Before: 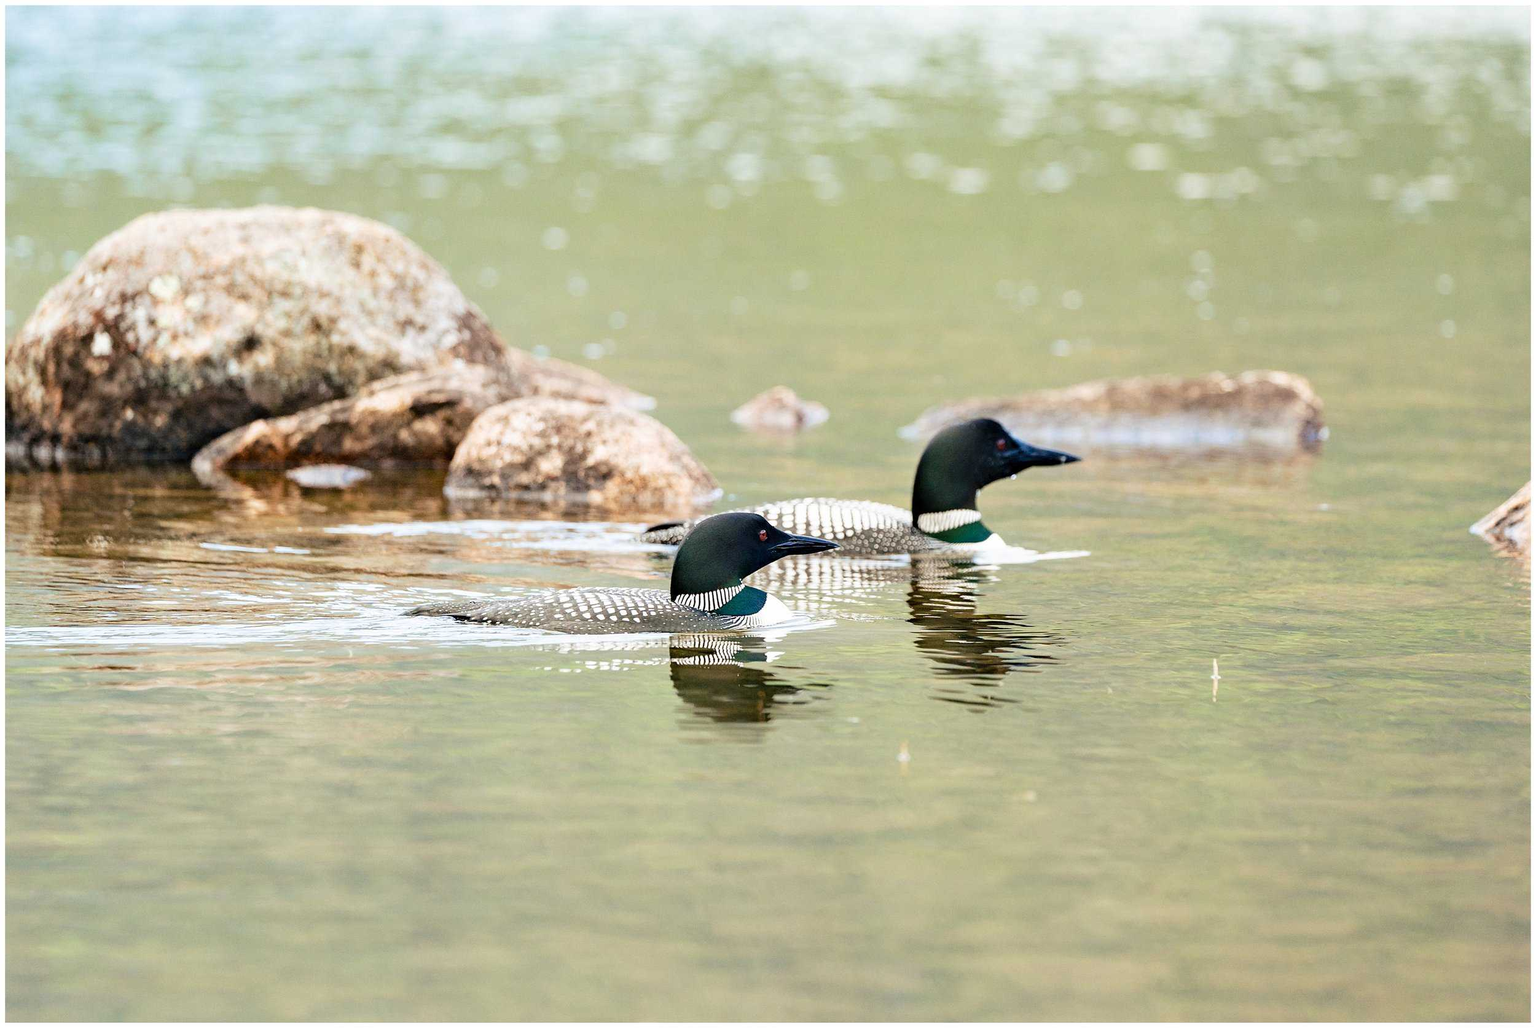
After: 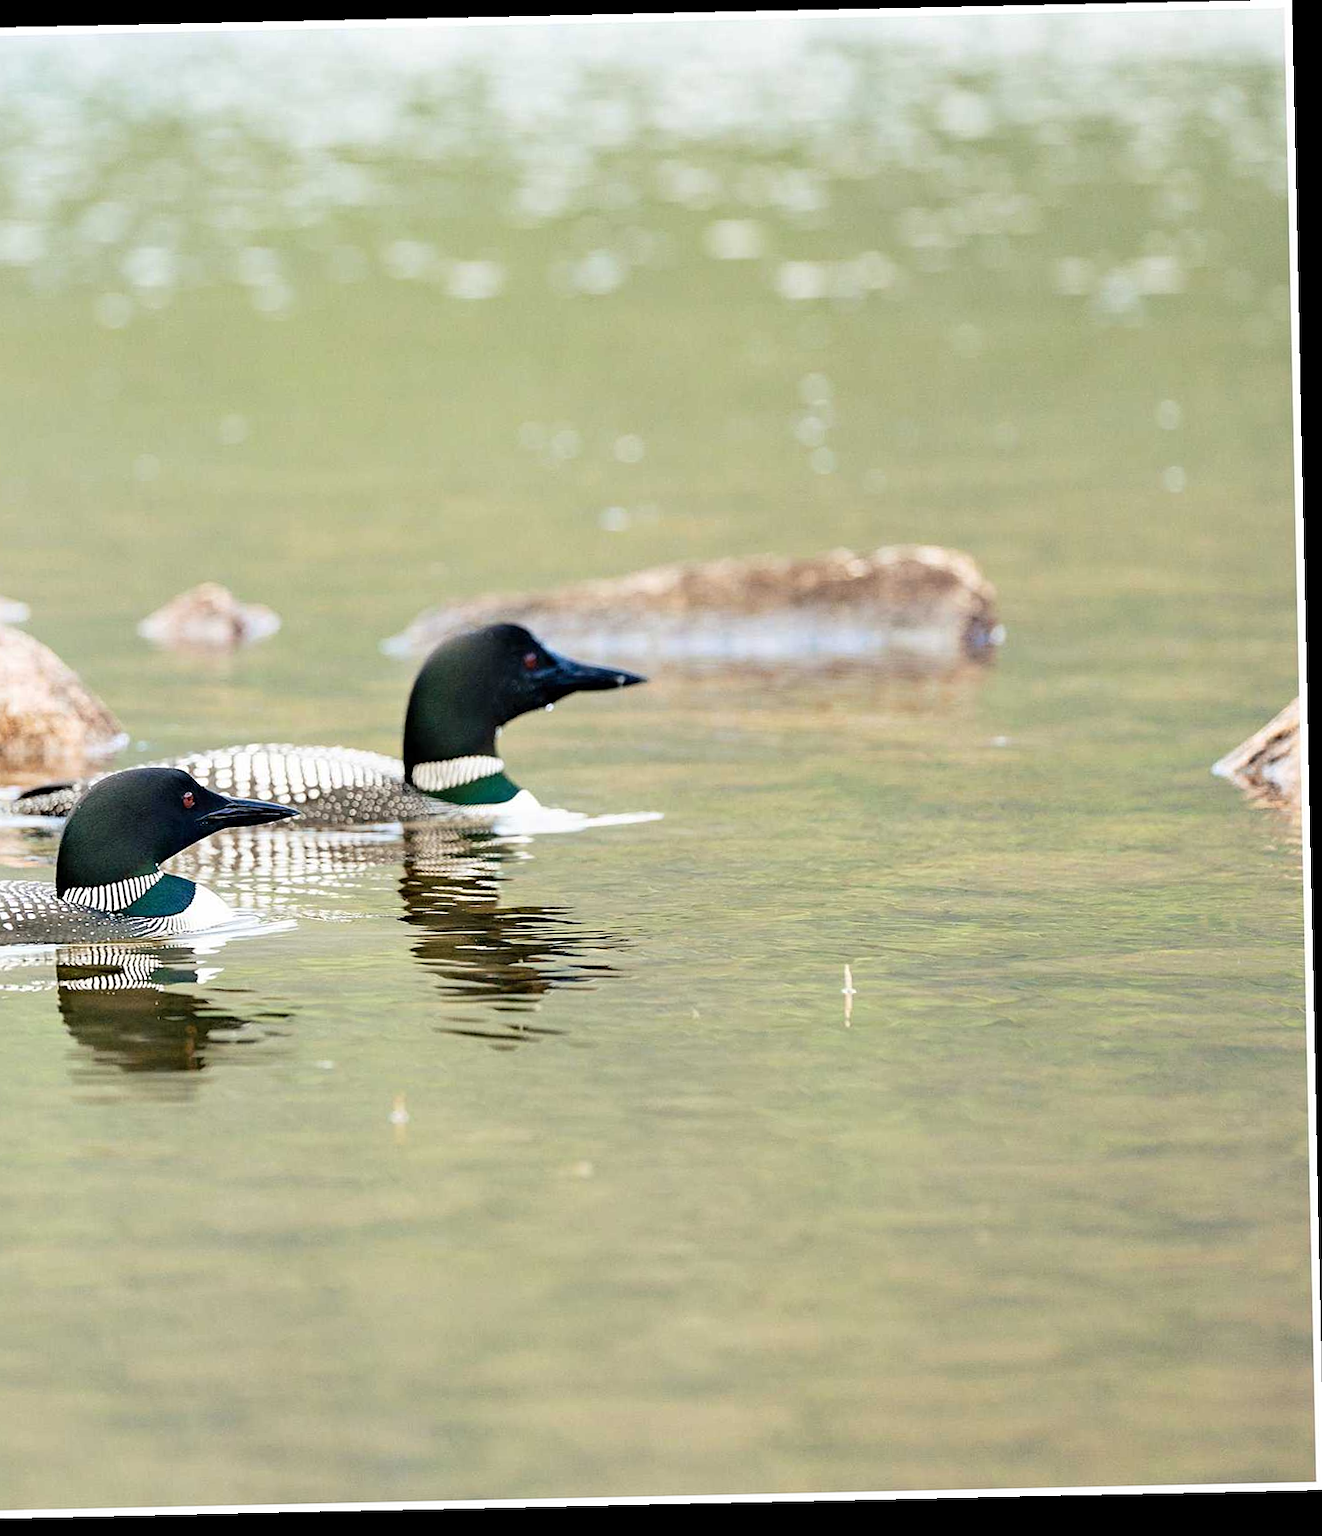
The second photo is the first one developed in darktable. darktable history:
crop: left 41.402%
rotate and perspective: rotation -1.24°, automatic cropping off
sharpen: amount 0.2
